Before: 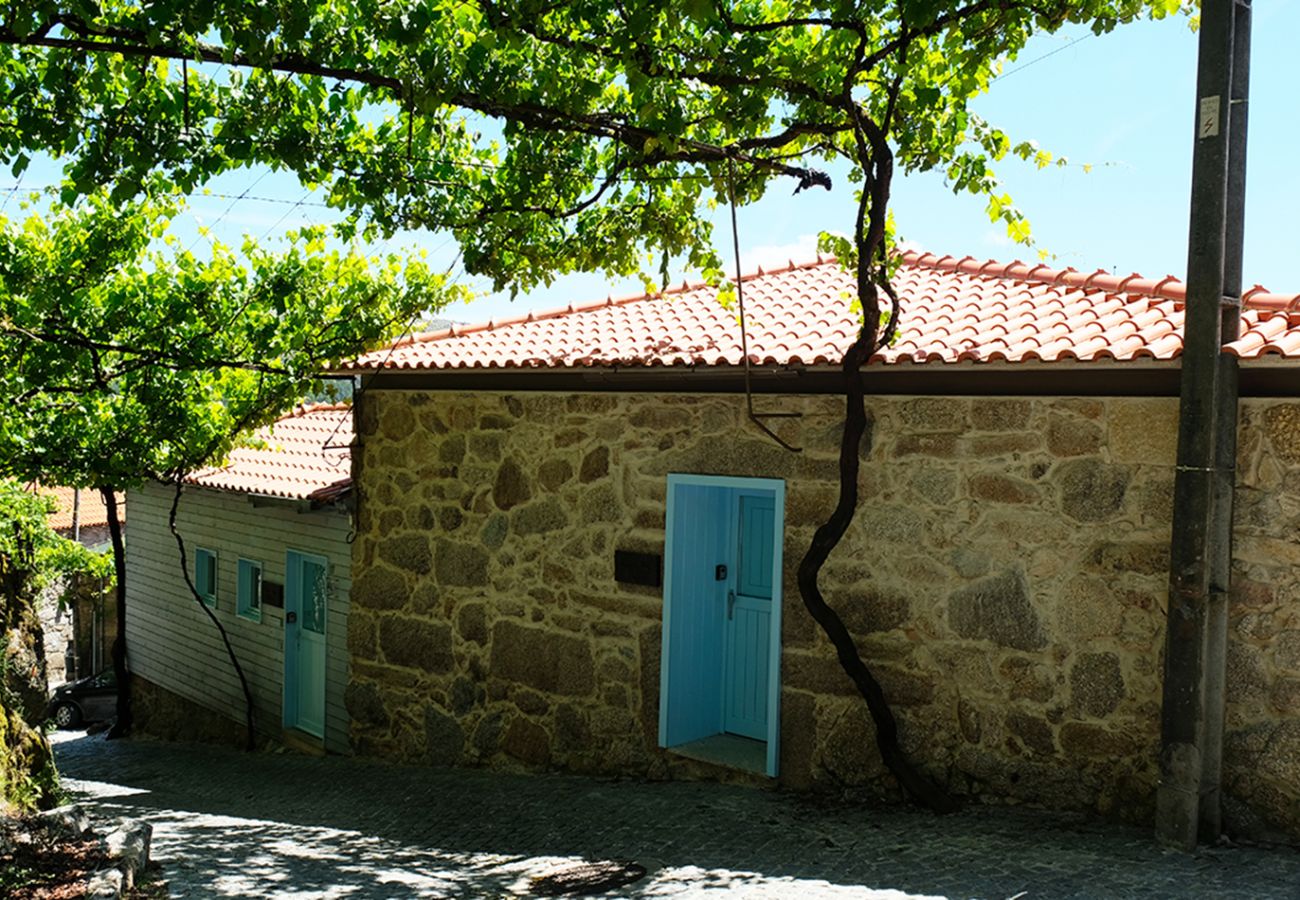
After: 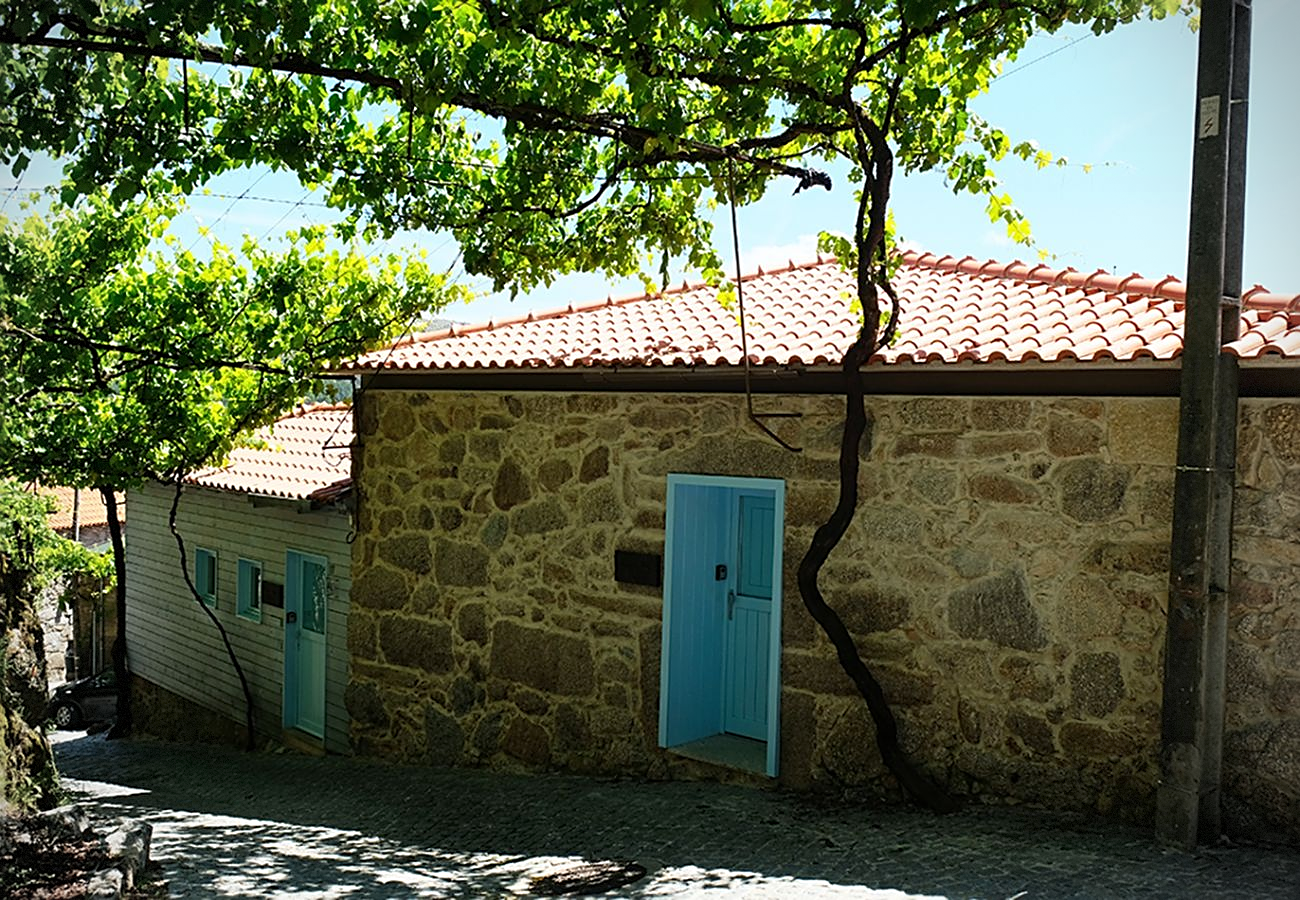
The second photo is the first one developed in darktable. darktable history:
tone equalizer: on, module defaults
sharpen: on, module defaults
vignetting: dithering 8-bit output, unbound false
